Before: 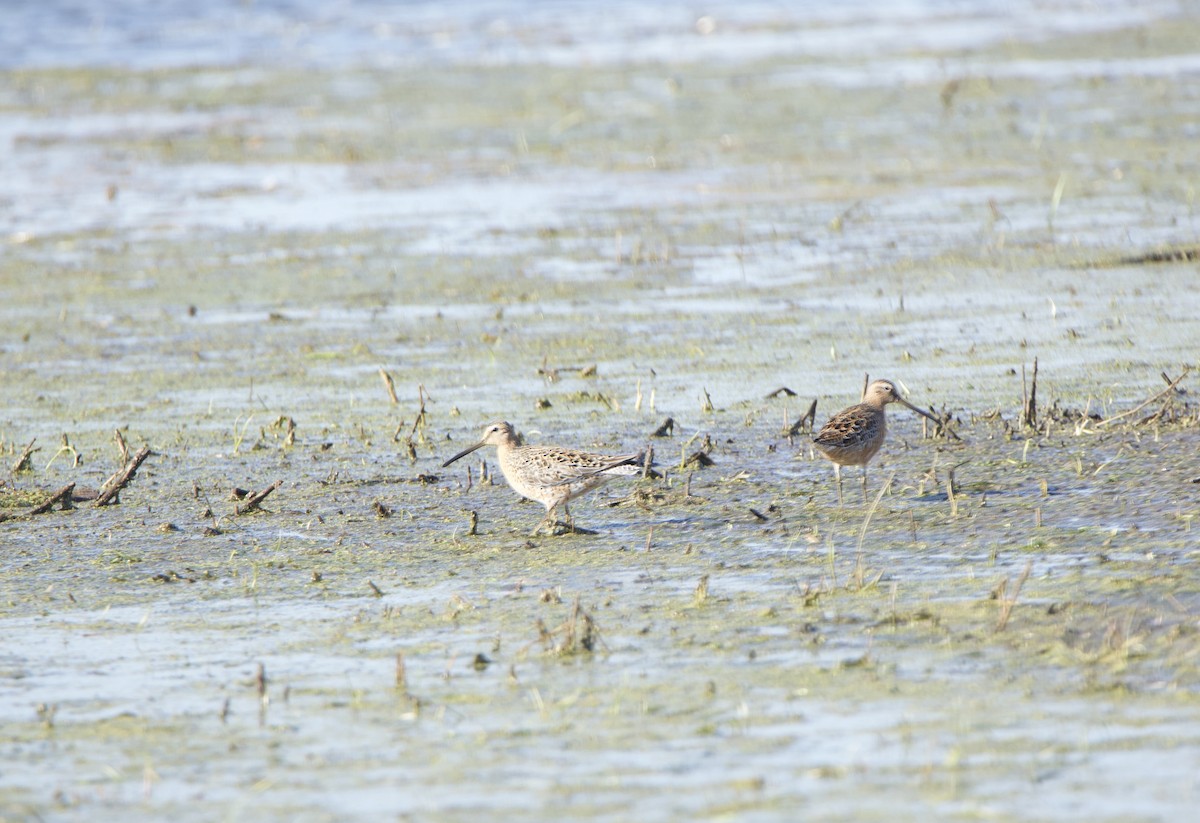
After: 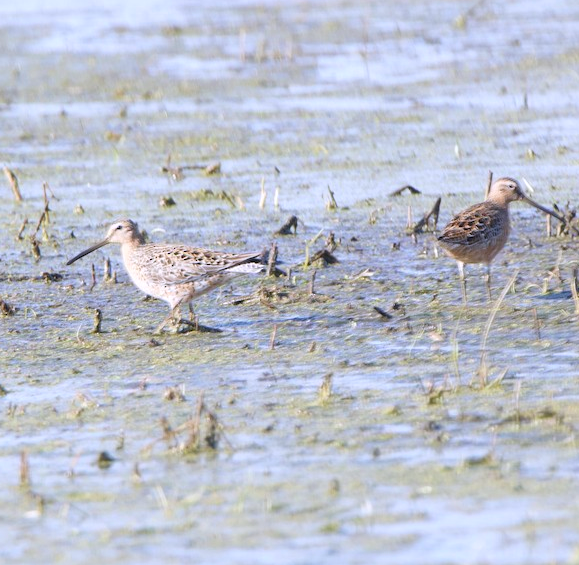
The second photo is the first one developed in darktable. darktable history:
white balance: red 1.004, blue 1.096
crop: left 31.379%, top 24.658%, right 20.326%, bottom 6.628%
